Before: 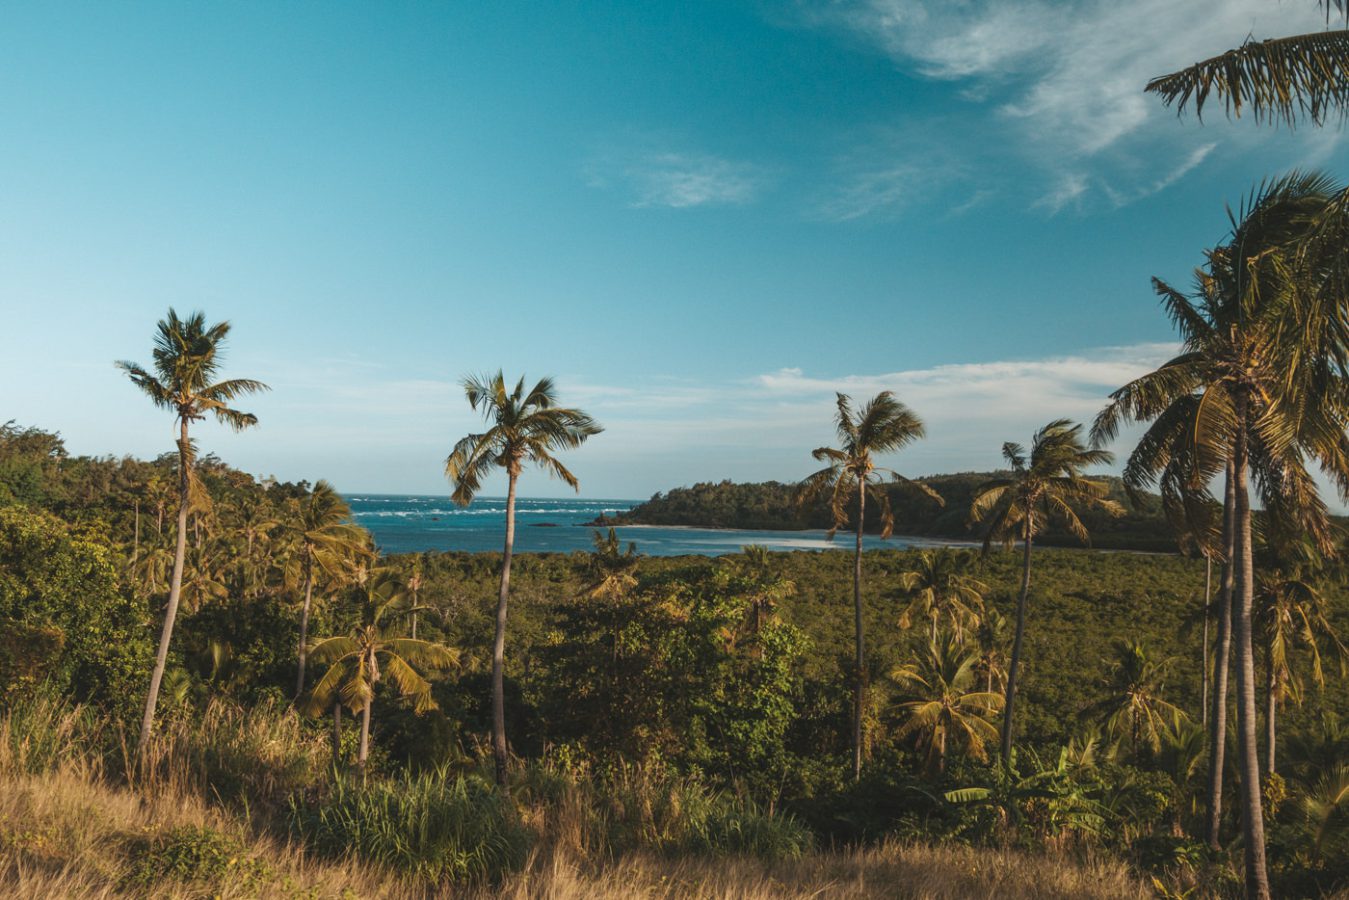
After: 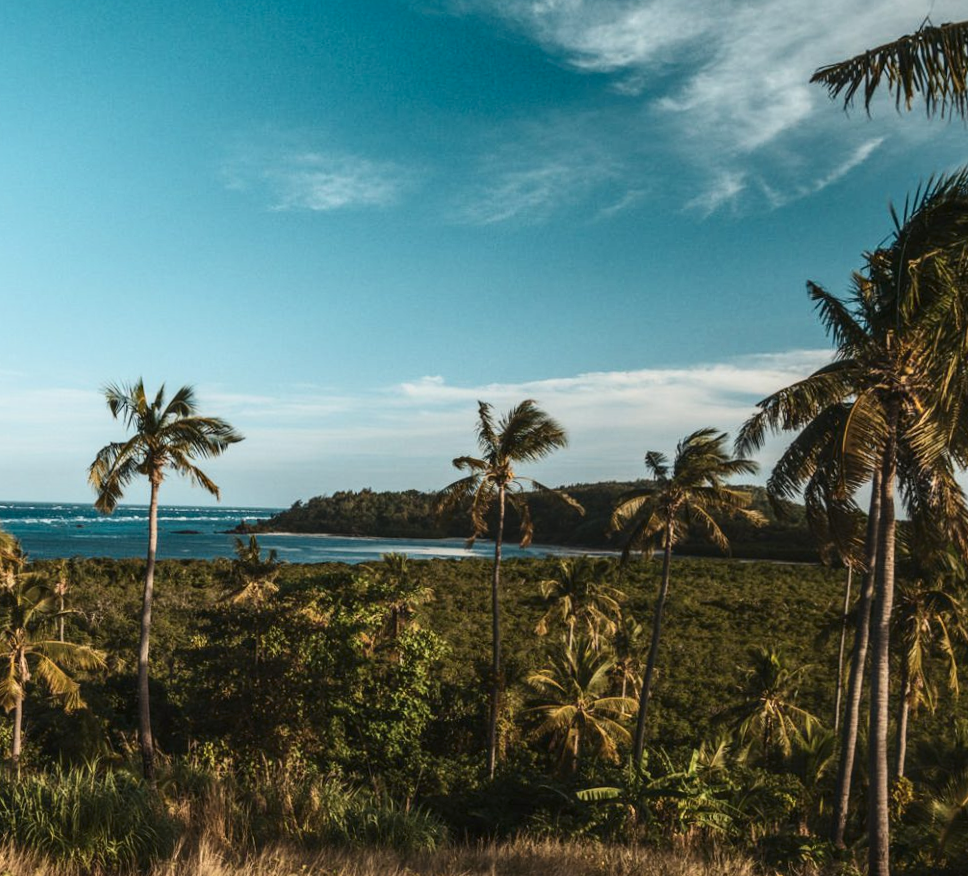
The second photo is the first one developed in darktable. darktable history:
crop and rotate: left 24.6%
local contrast: on, module defaults
rotate and perspective: rotation 0.074°, lens shift (vertical) 0.096, lens shift (horizontal) -0.041, crop left 0.043, crop right 0.952, crop top 0.024, crop bottom 0.979
contrast brightness saturation: contrast 0.22
